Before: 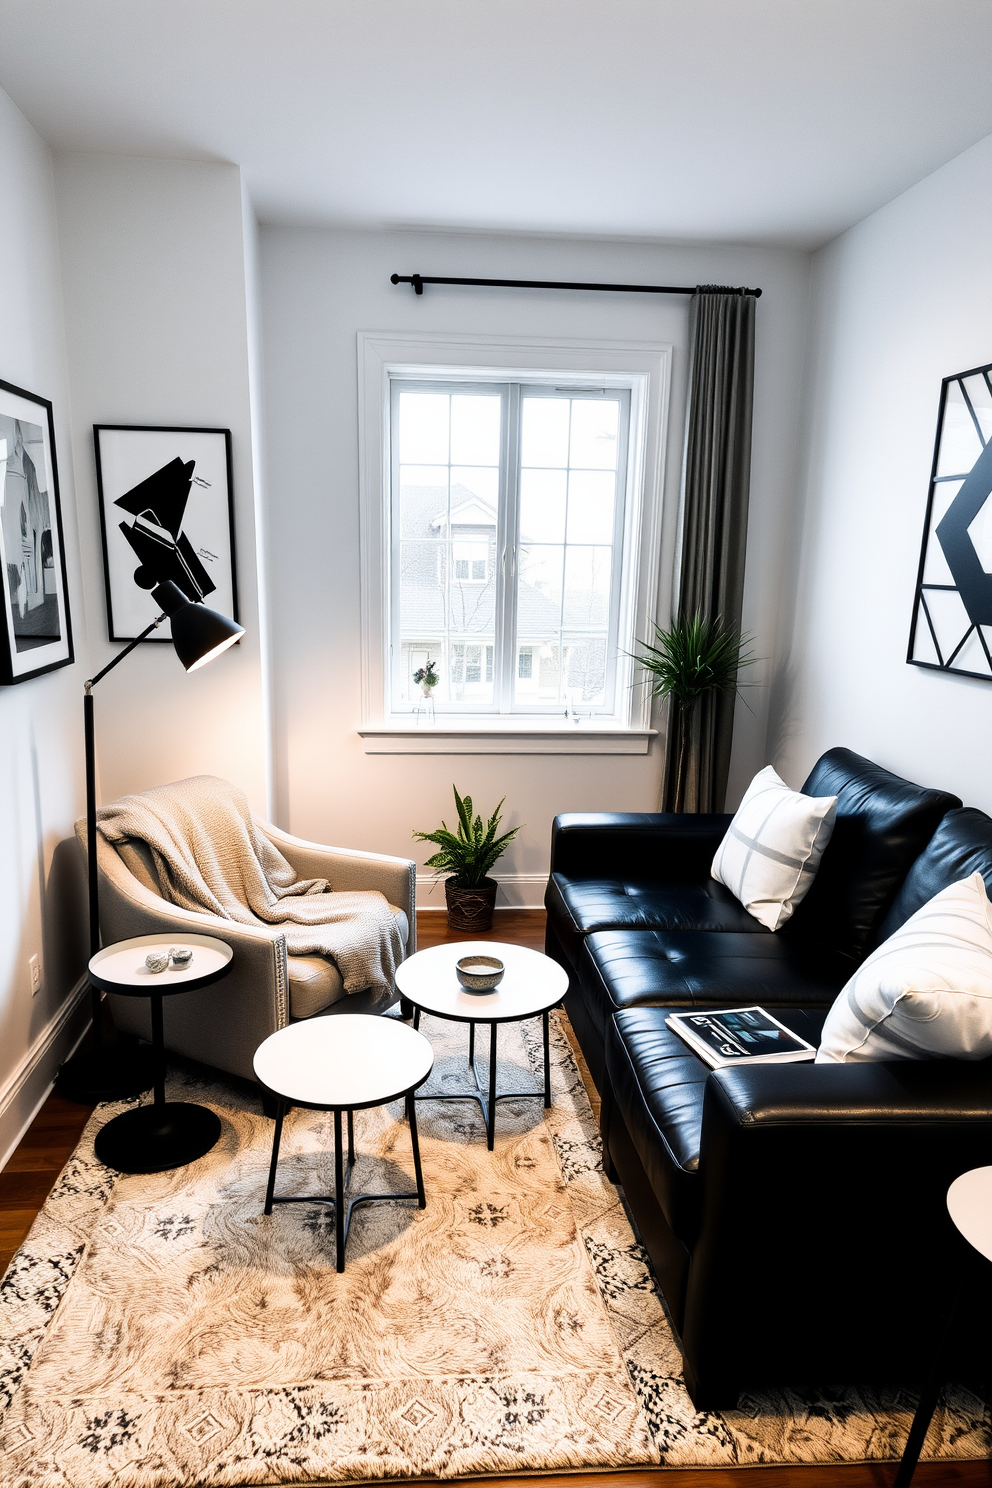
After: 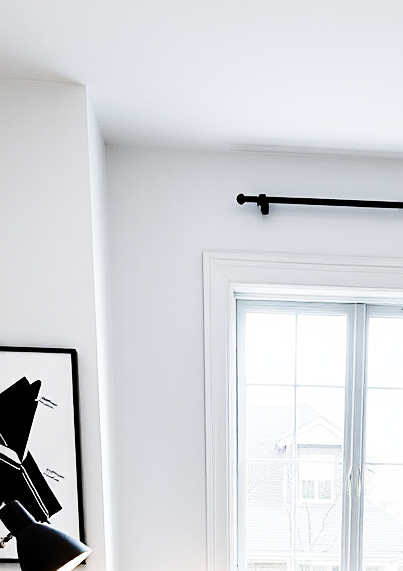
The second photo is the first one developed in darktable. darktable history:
sharpen: on, module defaults
crop: left 15.543%, top 5.422%, right 43.814%, bottom 56.154%
base curve: curves: ch0 [(0, 0) (0.036, 0.025) (0.121, 0.166) (0.206, 0.329) (0.605, 0.79) (1, 1)], preserve colors none
